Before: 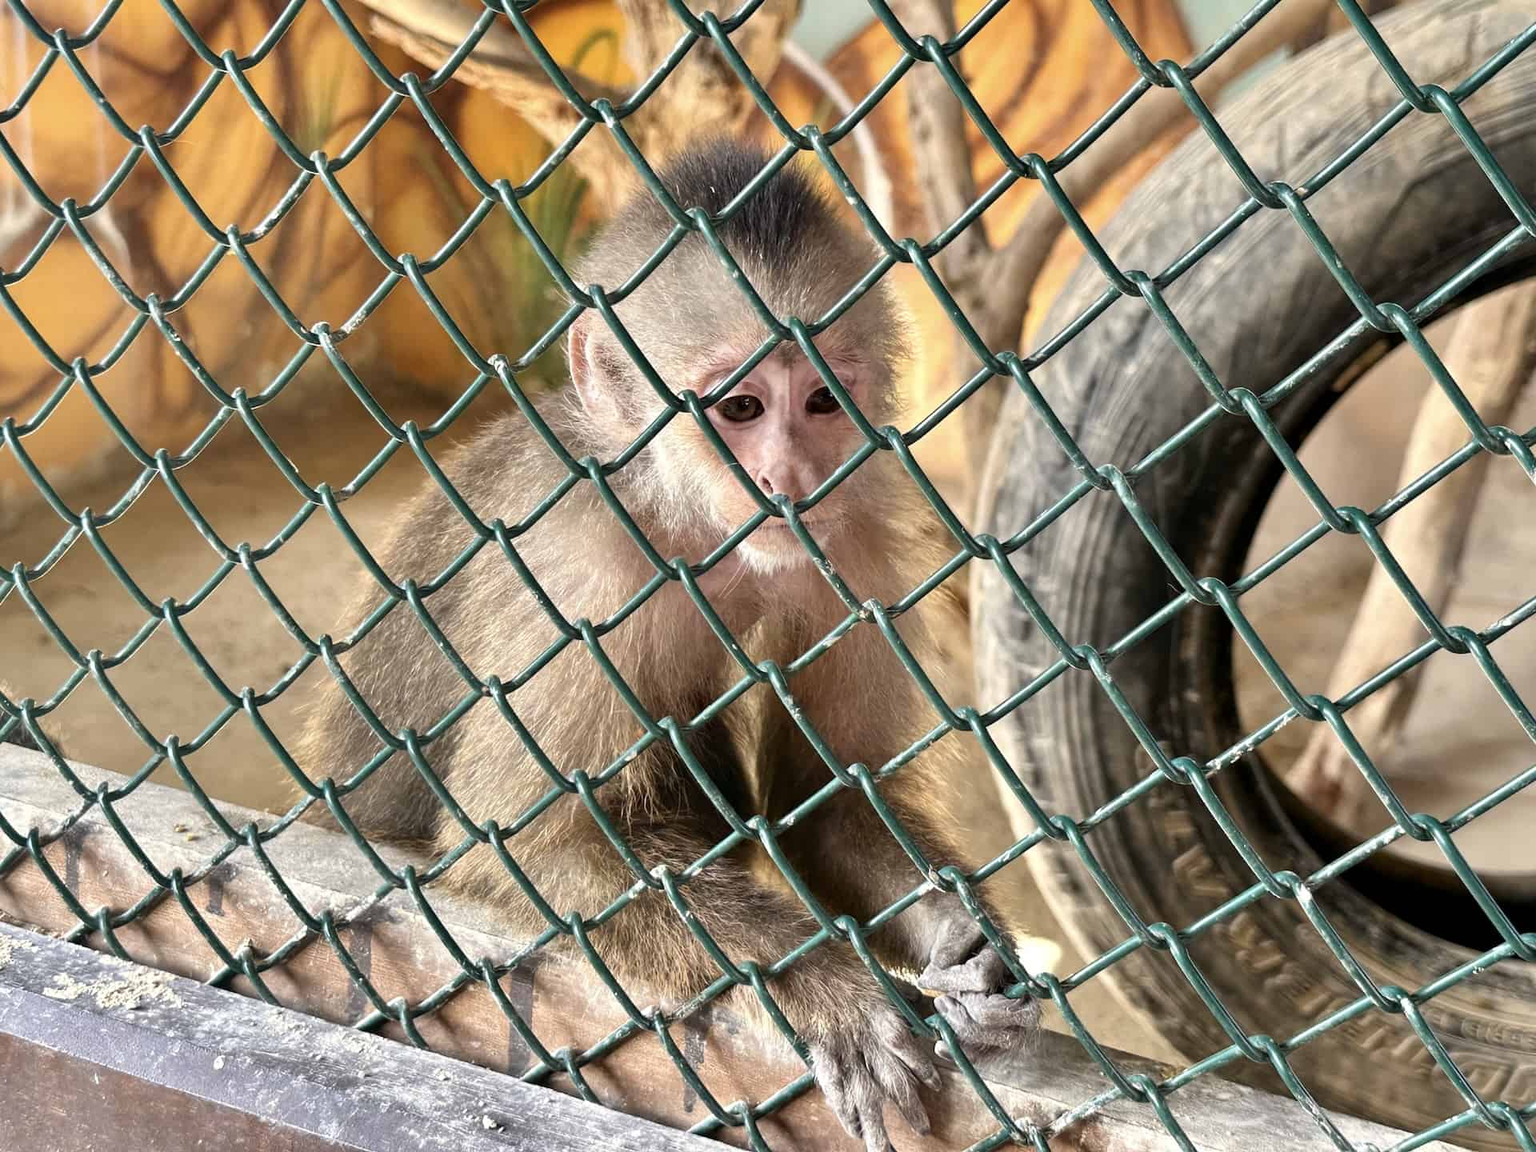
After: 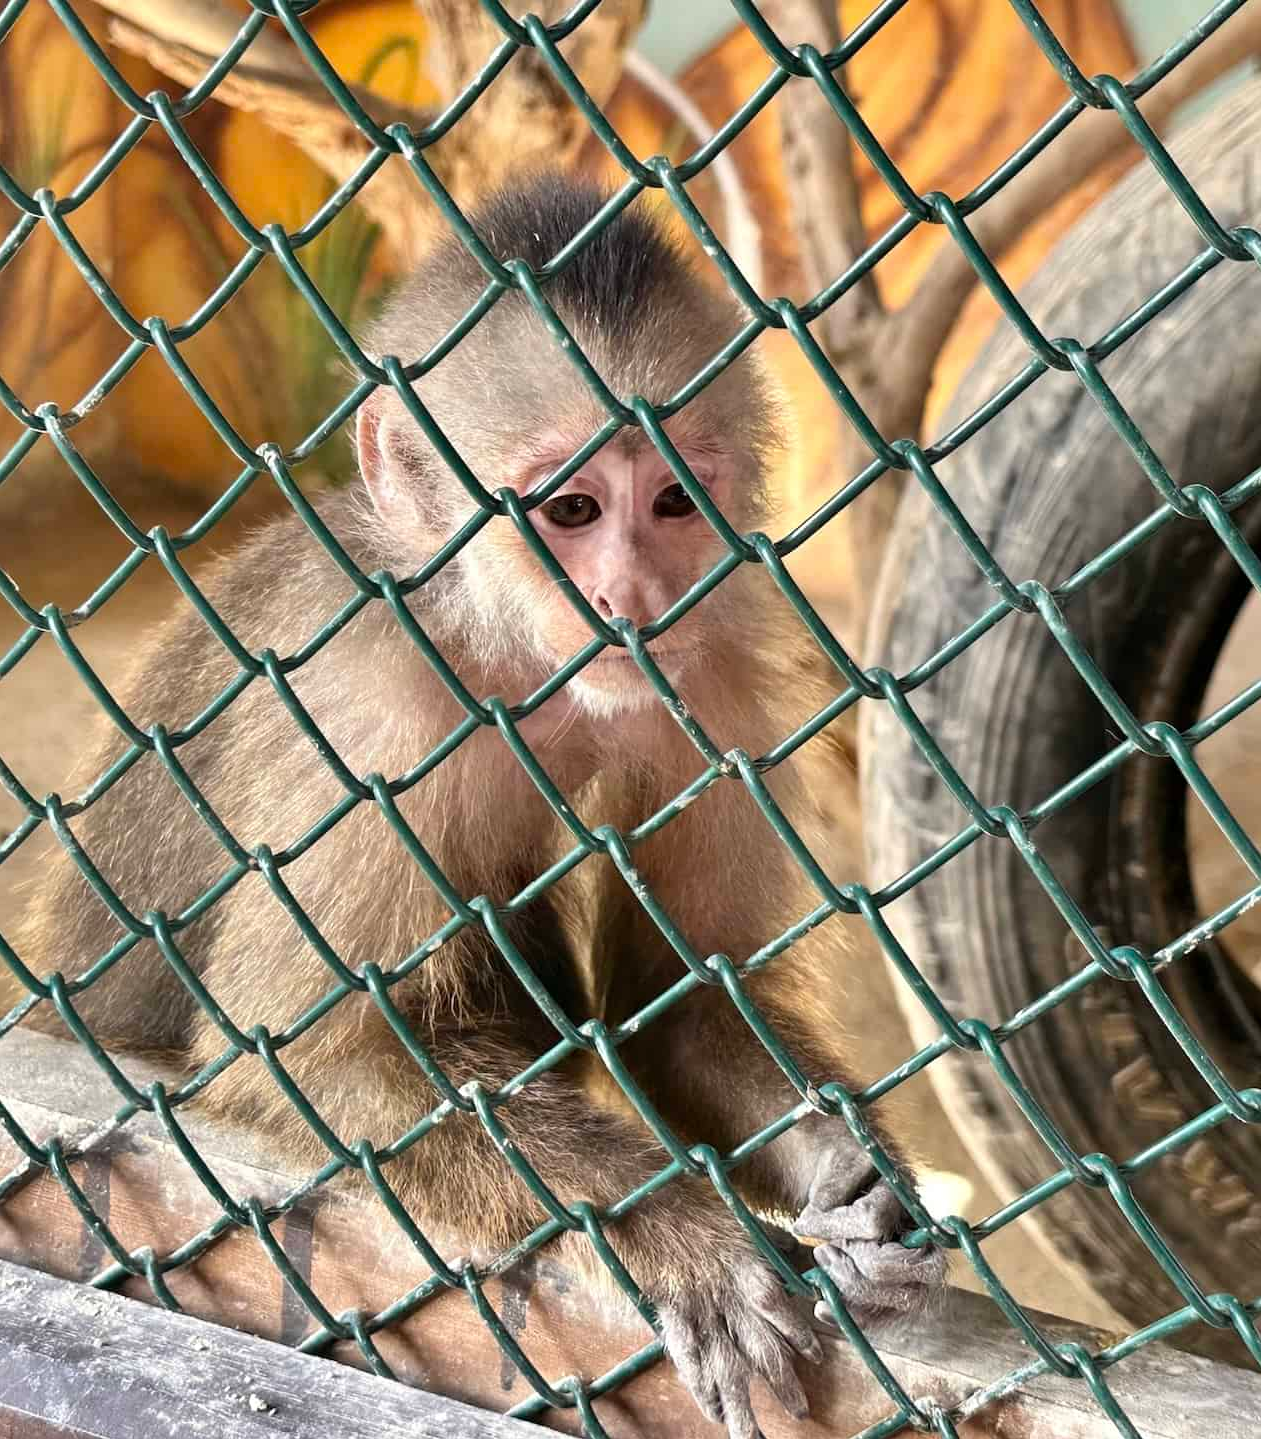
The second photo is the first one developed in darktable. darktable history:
crop and rotate: left 18.46%, right 15.847%
